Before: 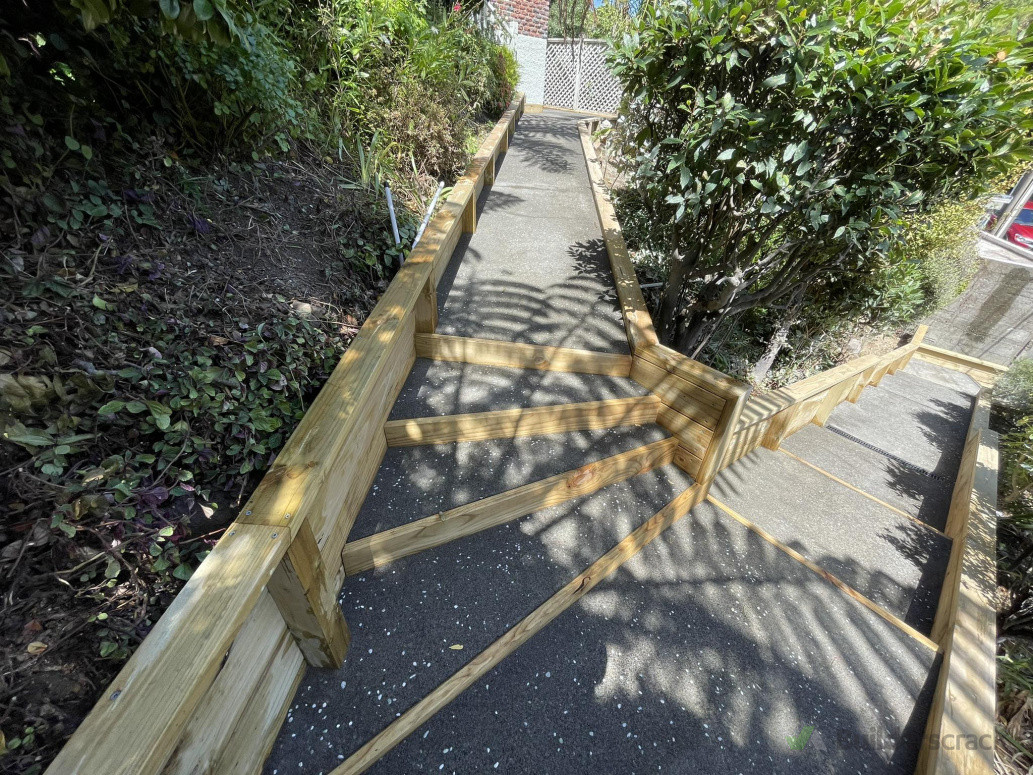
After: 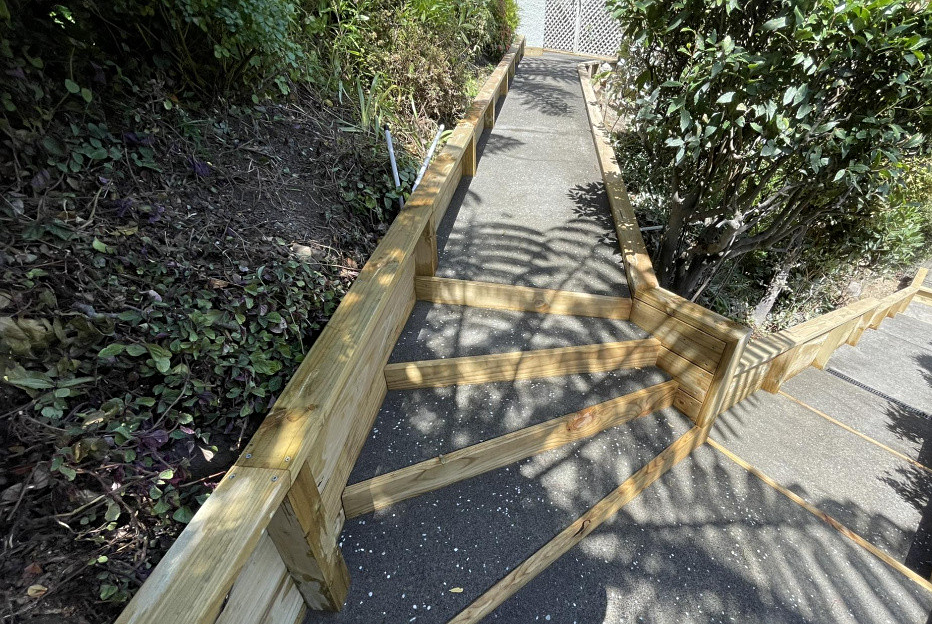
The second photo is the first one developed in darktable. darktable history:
sharpen: amount 0.204
exposure: compensate highlight preservation false
crop: top 7.42%, right 9.76%, bottom 12.016%
